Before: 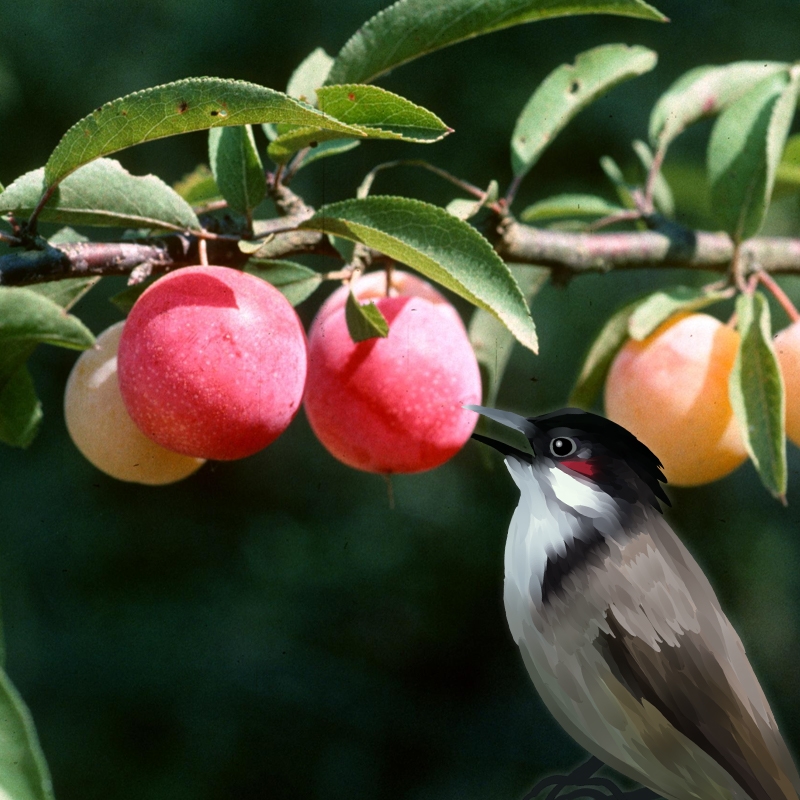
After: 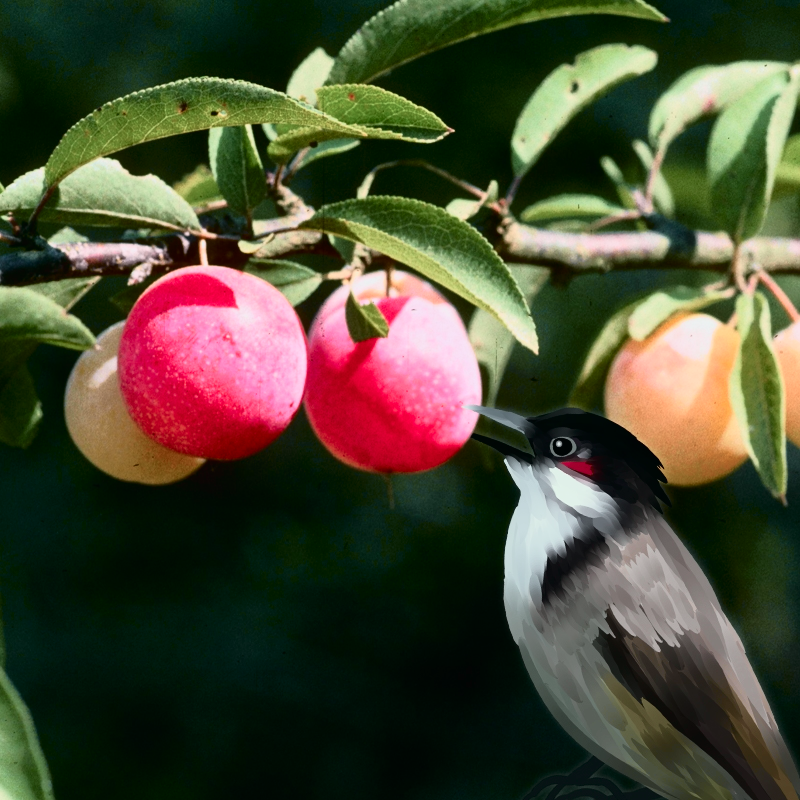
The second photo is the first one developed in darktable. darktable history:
tone curve: curves: ch0 [(0, 0.008) (0.081, 0.044) (0.177, 0.123) (0.283, 0.253) (0.416, 0.449) (0.495, 0.524) (0.661, 0.756) (0.796, 0.859) (1, 0.951)]; ch1 [(0, 0) (0.161, 0.092) (0.35, 0.33) (0.392, 0.392) (0.427, 0.426) (0.479, 0.472) (0.505, 0.5) (0.521, 0.524) (0.567, 0.556) (0.583, 0.588) (0.625, 0.627) (0.678, 0.733) (1, 1)]; ch2 [(0, 0) (0.346, 0.362) (0.404, 0.427) (0.502, 0.499) (0.531, 0.523) (0.544, 0.561) (0.58, 0.59) (0.629, 0.642) (0.717, 0.678) (1, 1)], color space Lab, independent channels, preserve colors none
